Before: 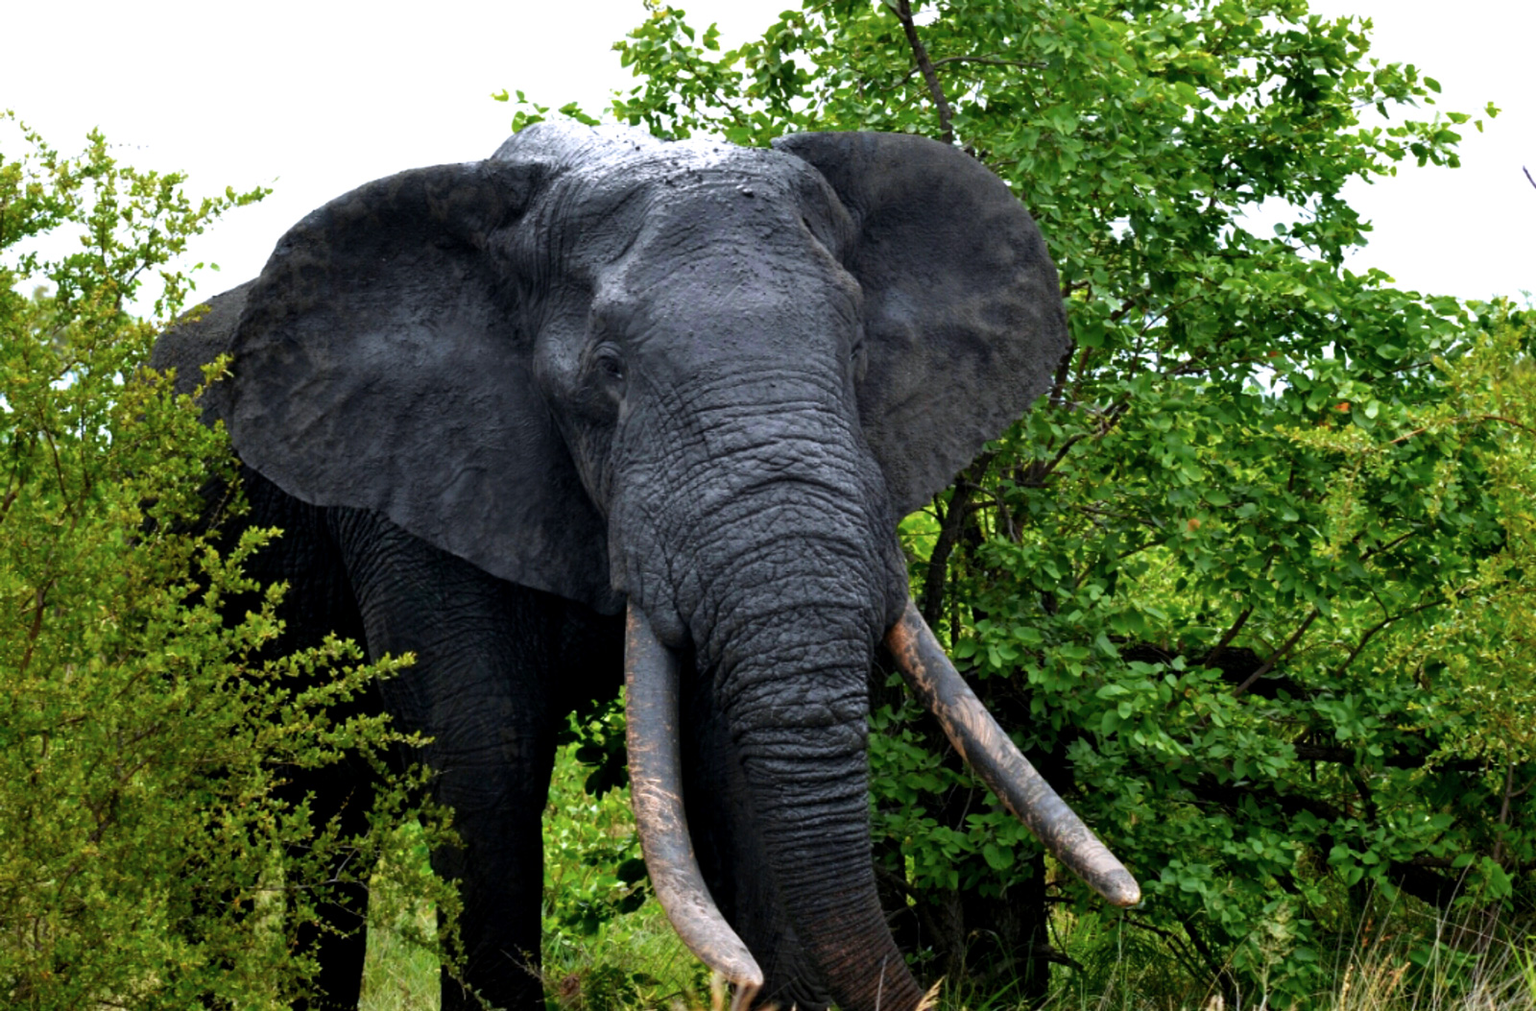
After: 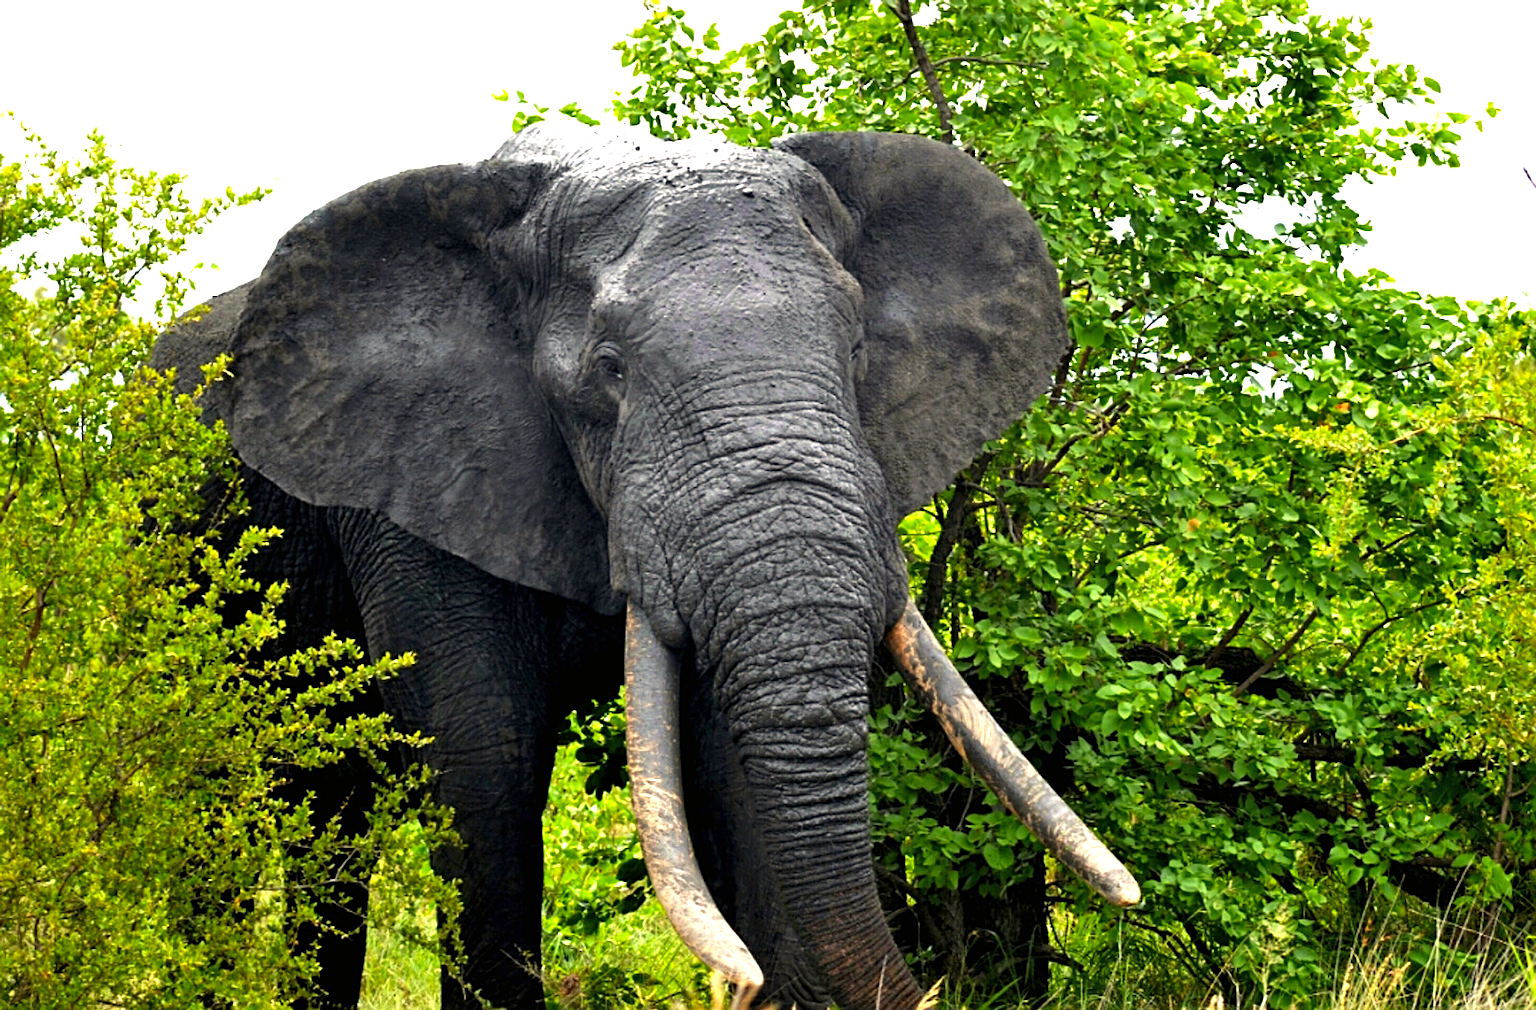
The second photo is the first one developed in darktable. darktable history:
exposure: black level correction 0, exposure 1 EV, compensate highlight preservation false
color correction: highlights a* 1.42, highlights b* 18.23
sharpen: on, module defaults
